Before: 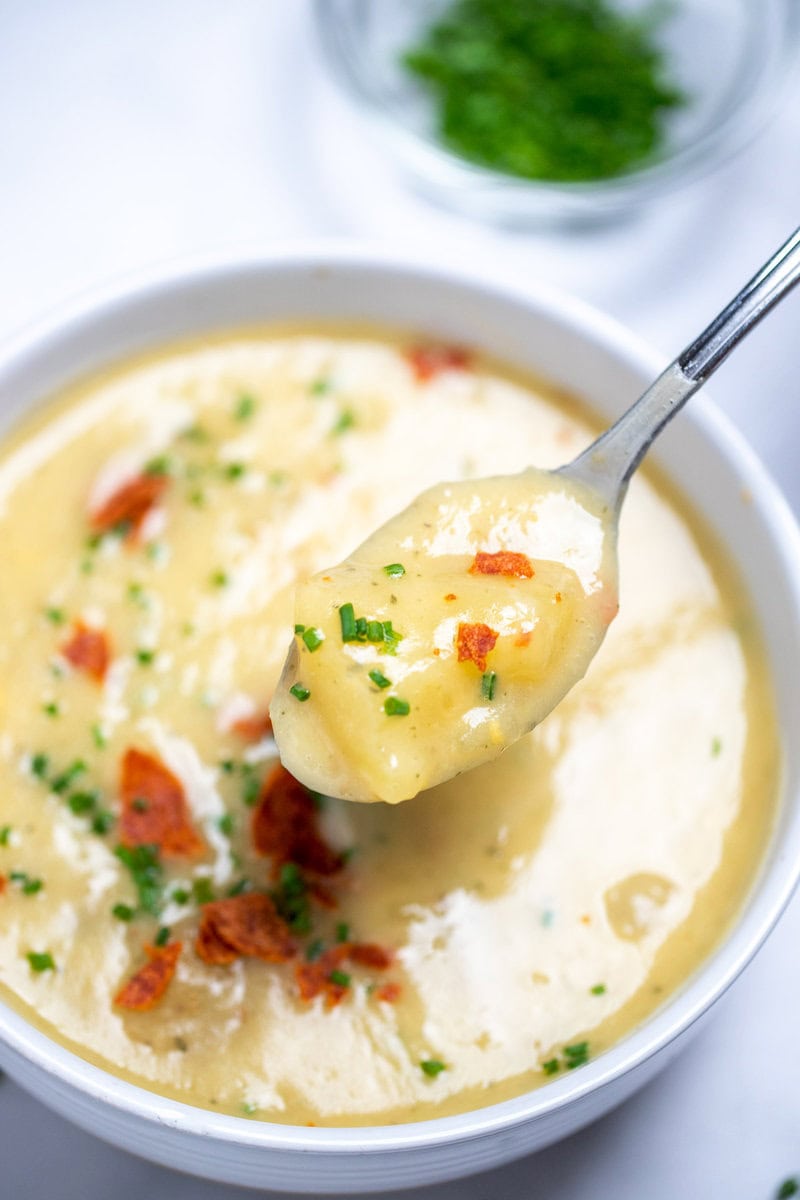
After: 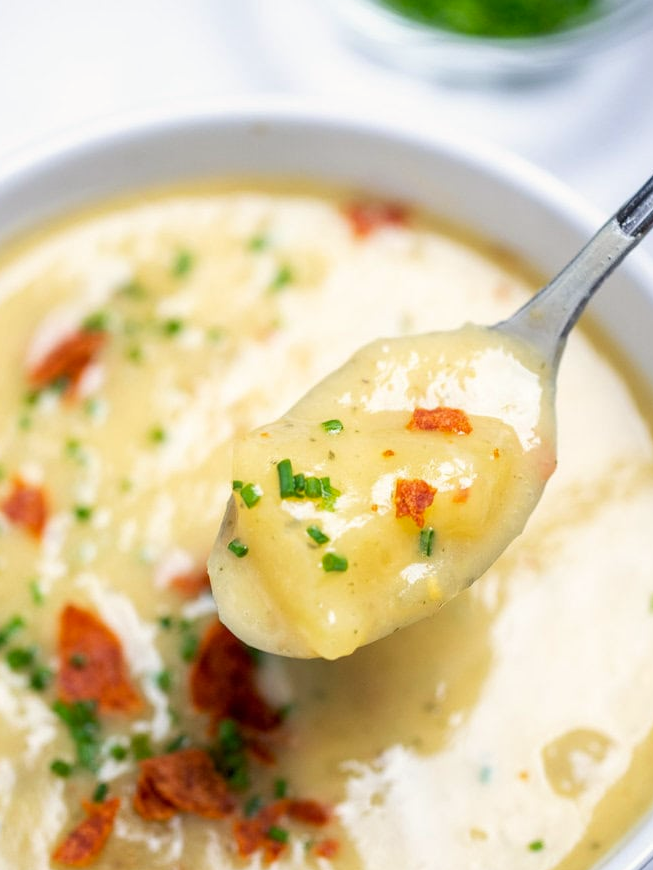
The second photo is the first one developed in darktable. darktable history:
crop: left 7.849%, top 12.053%, right 10.436%, bottom 15.408%
exposure: exposure -0.022 EV, compensate highlight preservation false
color correction: highlights b* 2.95
